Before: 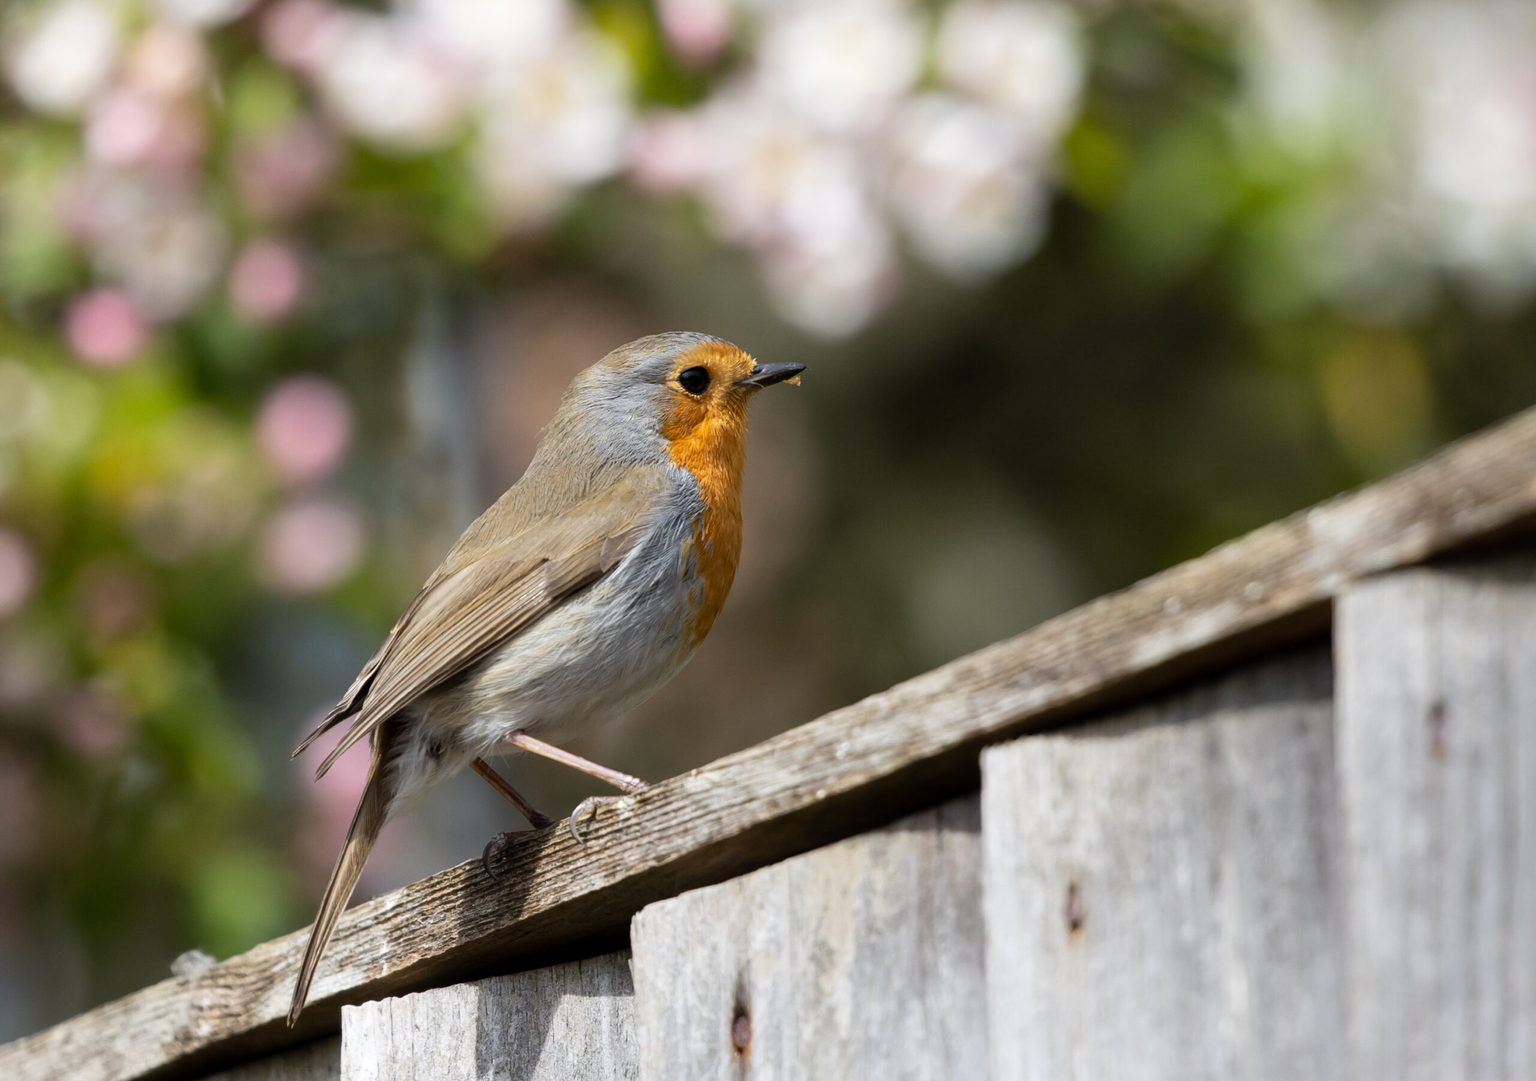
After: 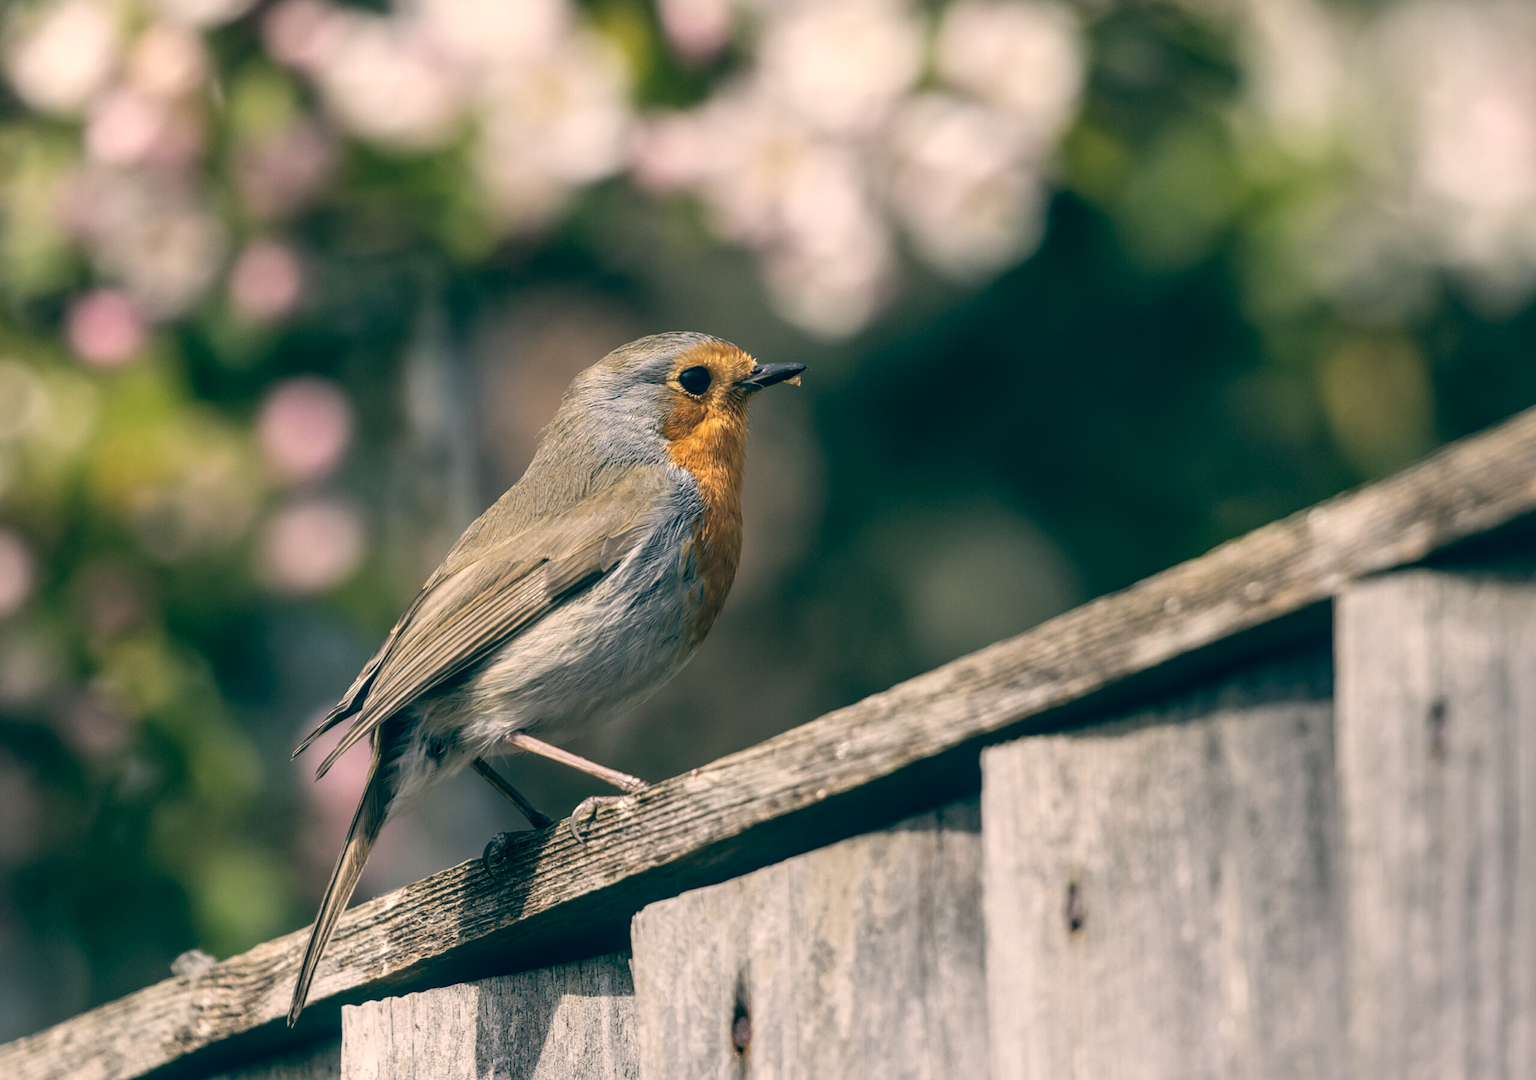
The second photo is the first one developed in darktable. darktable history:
exposure: exposure -0.041 EV, compensate highlight preservation false
color correction: highlights a* 14.46, highlights b* 5.85, shadows a* -5.53, shadows b* -15.24, saturation 0.85
color balance: lift [1.005, 0.99, 1.007, 1.01], gamma [1, 1.034, 1.032, 0.966], gain [0.873, 1.055, 1.067, 0.933]
local contrast: detail 142%
